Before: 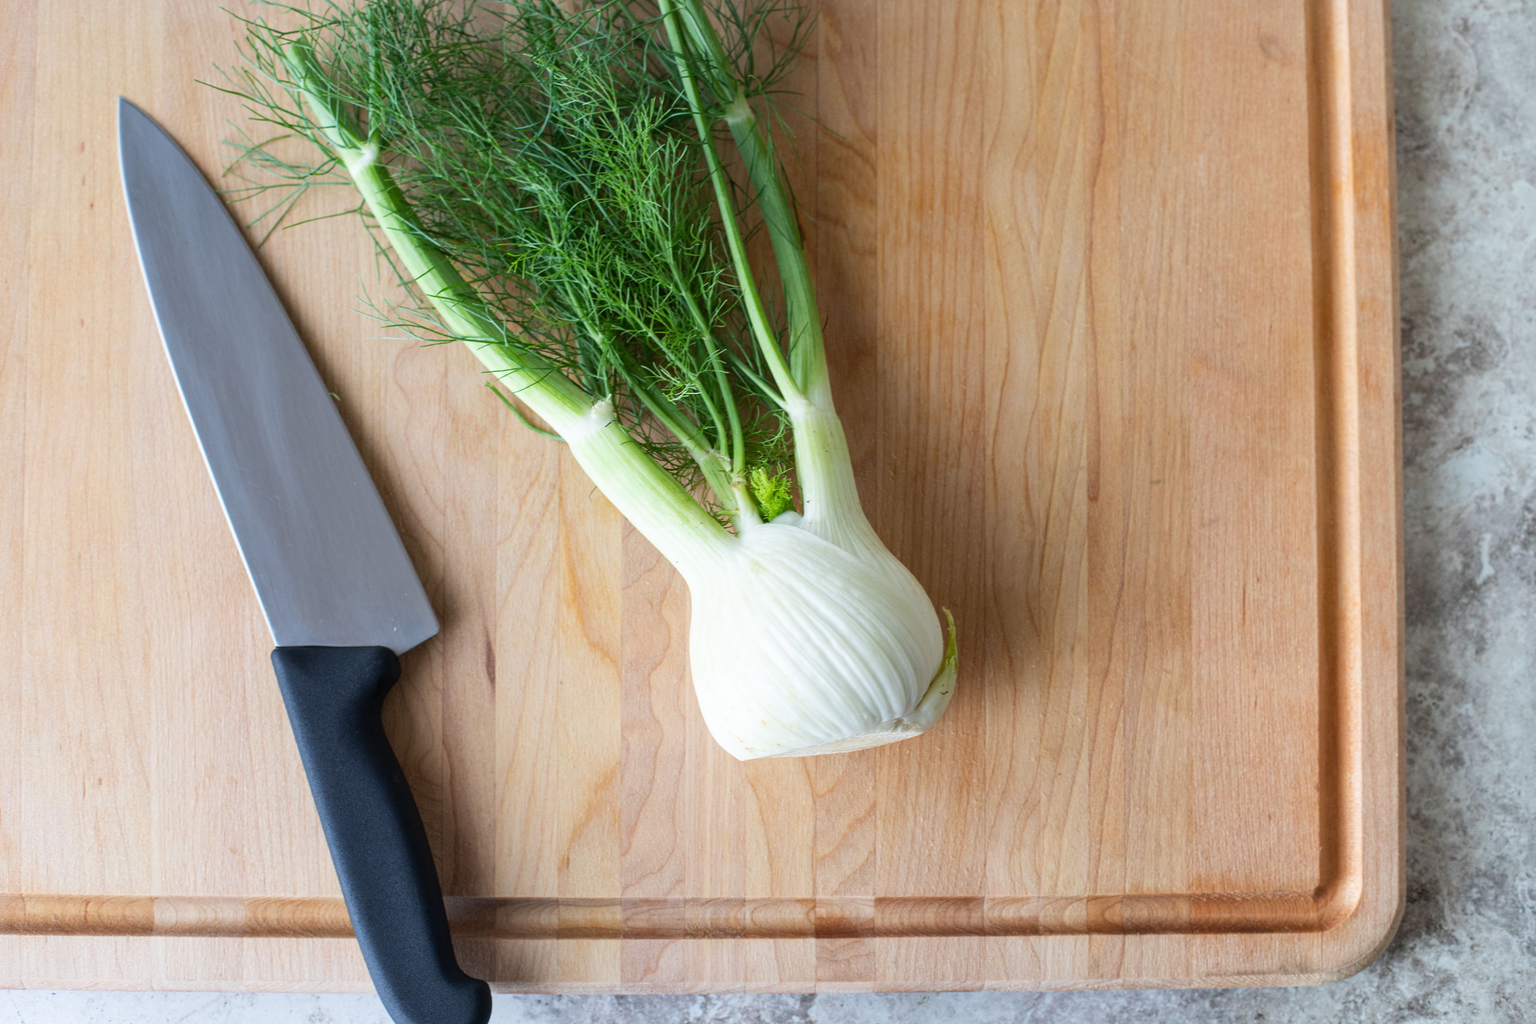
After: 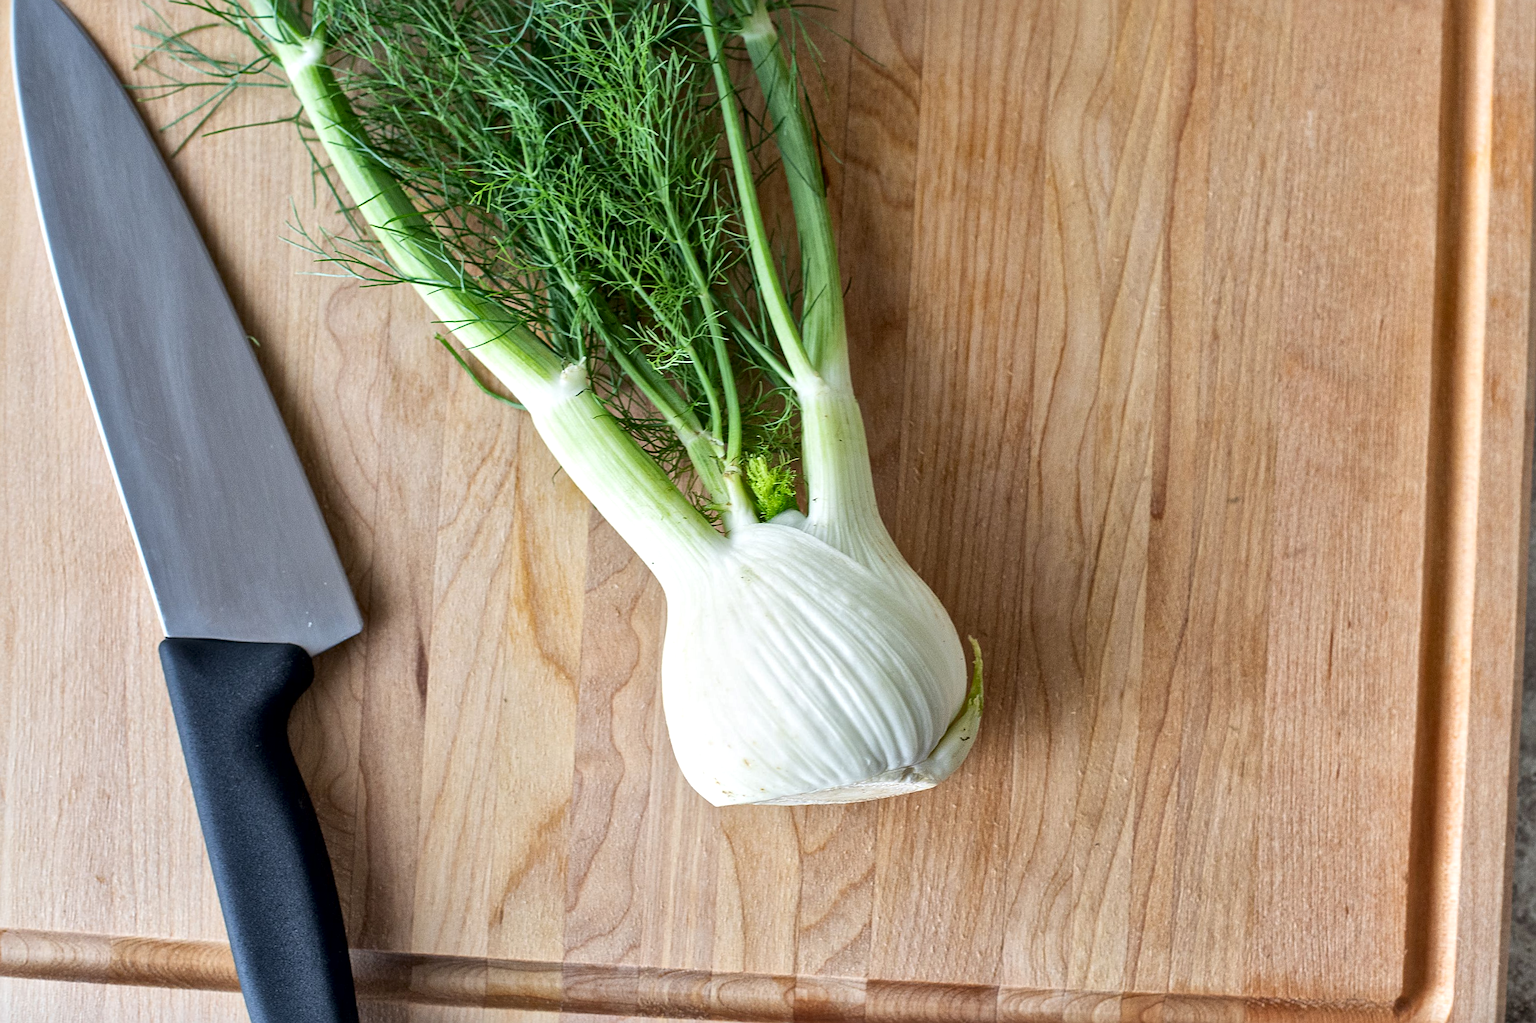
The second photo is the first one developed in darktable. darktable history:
local contrast: mode bilateral grid, contrast 20, coarseness 49, detail 178%, midtone range 0.2
crop and rotate: angle -3.29°, left 5.088%, top 5.184%, right 4.708%, bottom 4.663%
sharpen: on, module defaults
exposure: compensate highlight preservation false
shadows and highlights: shadows 37.65, highlights -27.71, soften with gaussian
